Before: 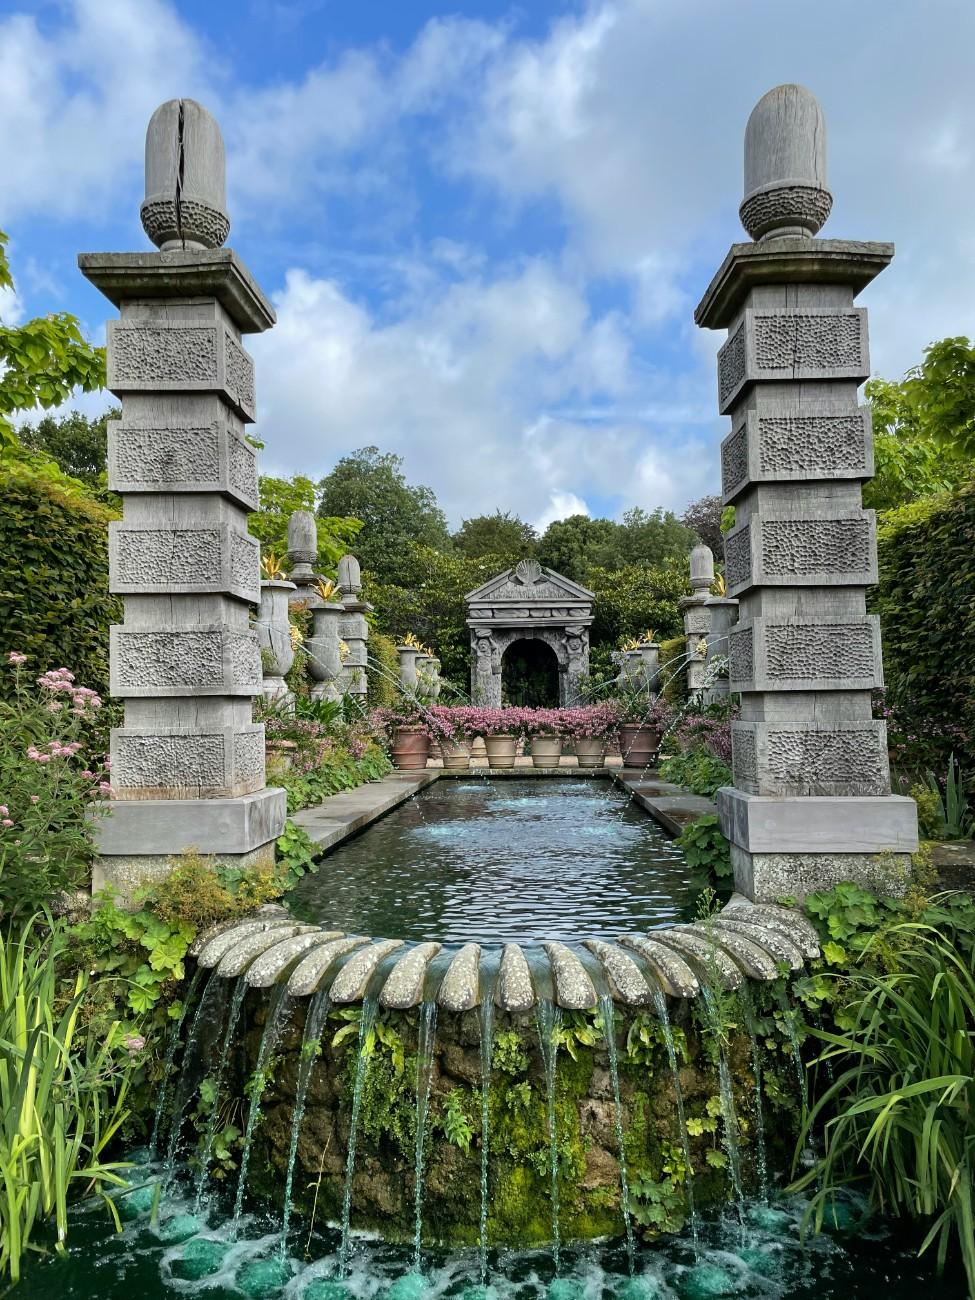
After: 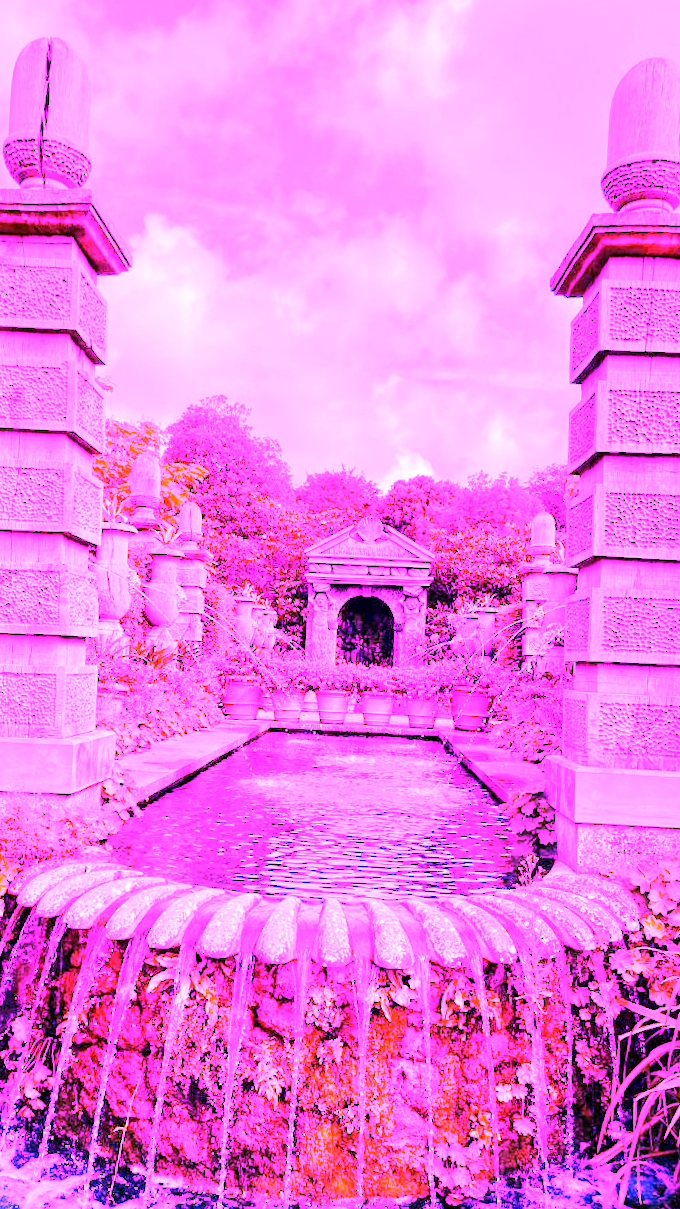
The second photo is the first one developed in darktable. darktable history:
crop and rotate: angle -3.27°, left 14.277%, top 0.028%, right 10.766%, bottom 0.028%
white balance: red 8, blue 8
